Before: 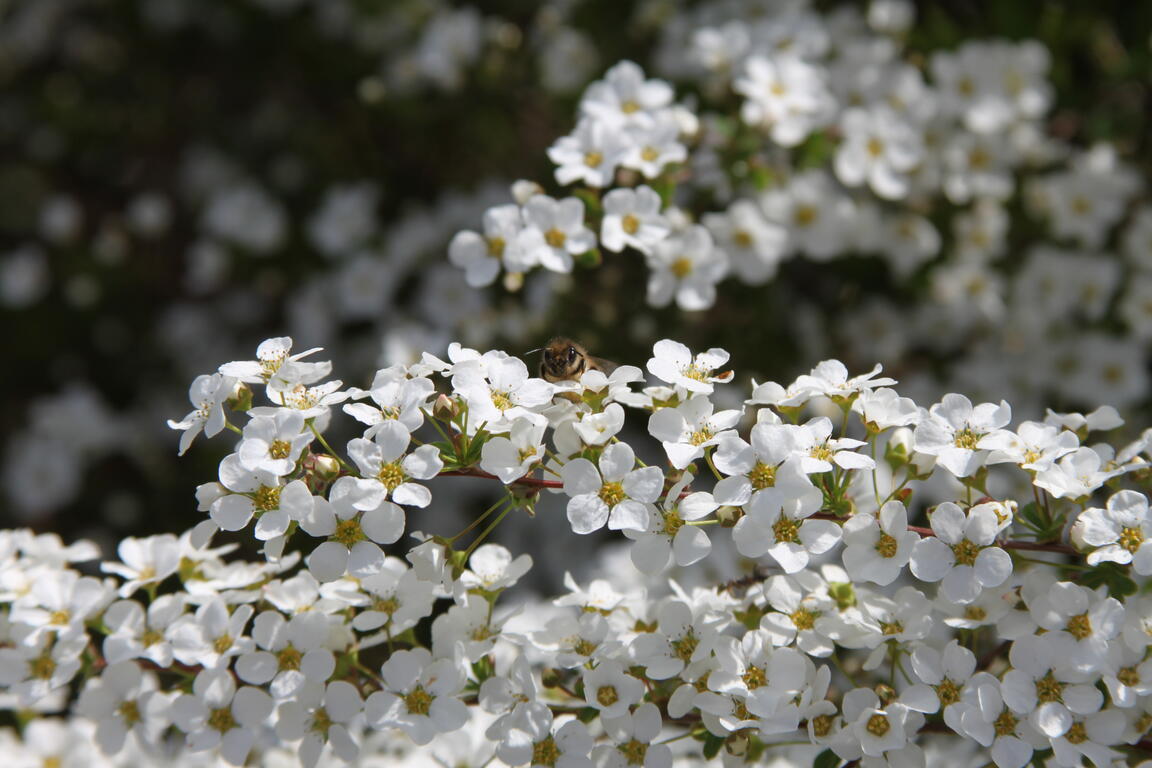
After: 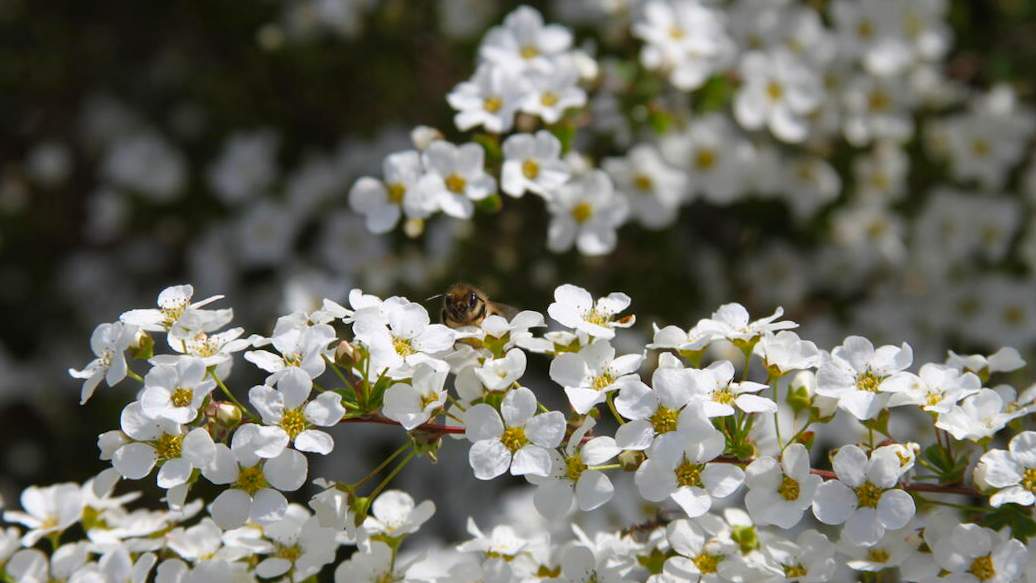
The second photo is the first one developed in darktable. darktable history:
crop: left 8.155%, top 6.611%, bottom 15.385%
rotate and perspective: rotation -0.45°, automatic cropping original format, crop left 0.008, crop right 0.992, crop top 0.012, crop bottom 0.988
color balance rgb: perceptual saturation grading › global saturation 20%, global vibrance 10%
